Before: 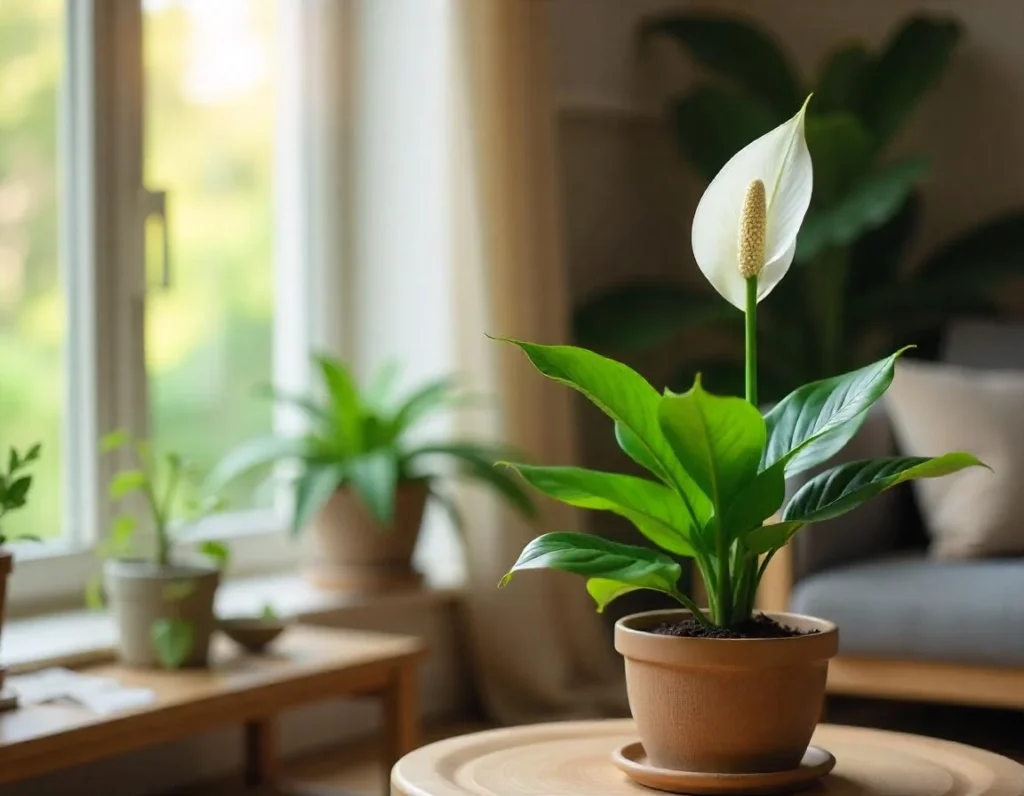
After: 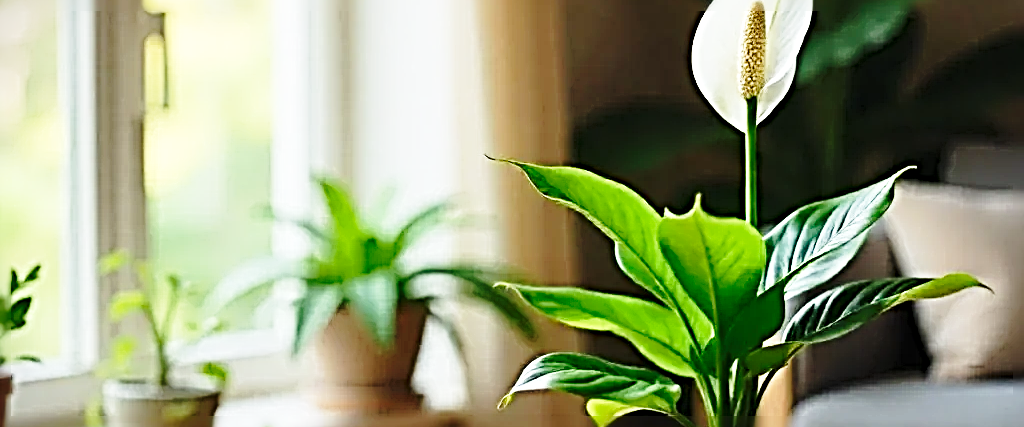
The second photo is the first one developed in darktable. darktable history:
crop and rotate: top 22.557%, bottom 23.798%
sharpen: radius 4.004, amount 1.991
tone equalizer: -8 EV -0.57 EV
base curve: curves: ch0 [(0, 0) (0.028, 0.03) (0.121, 0.232) (0.46, 0.748) (0.859, 0.968) (1, 1)], preserve colors none
vignetting: fall-off start 99.59%, width/height ratio 1.319, unbound false
